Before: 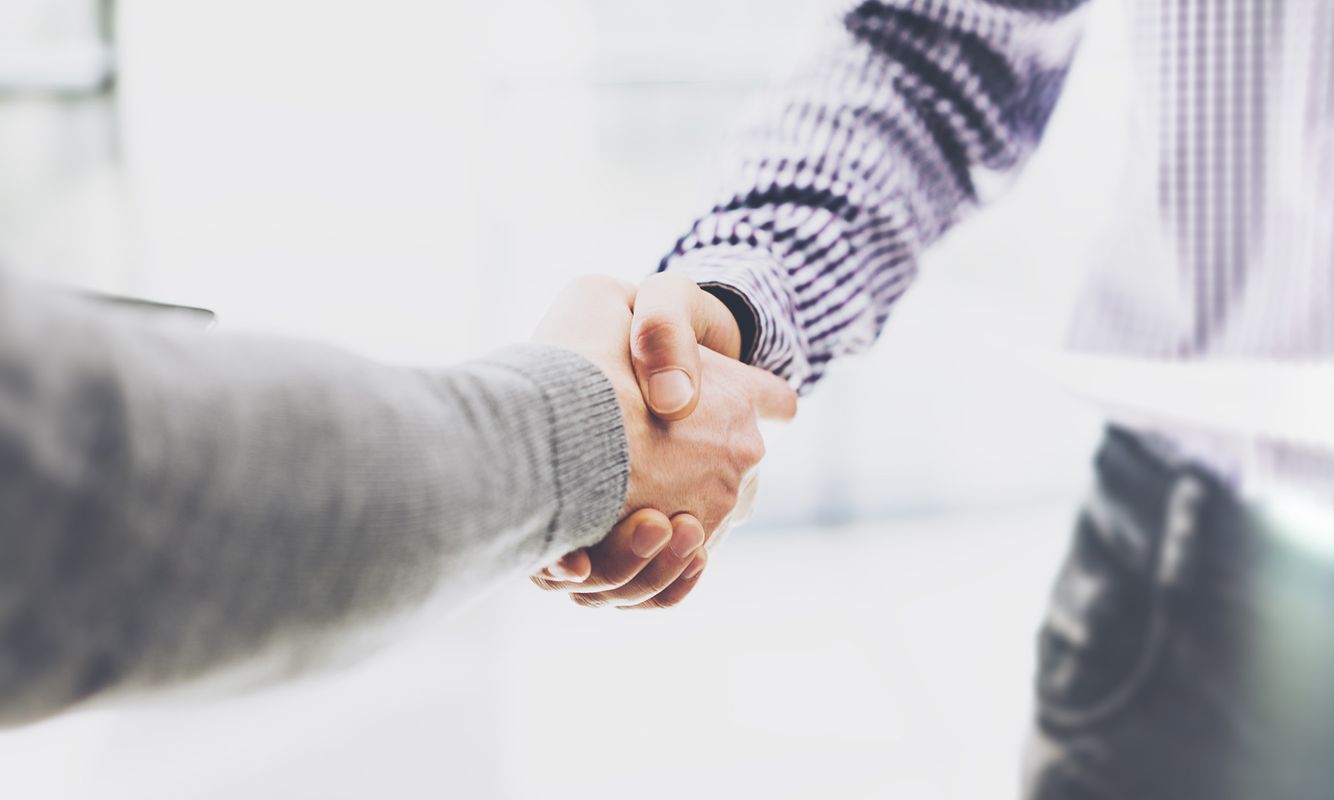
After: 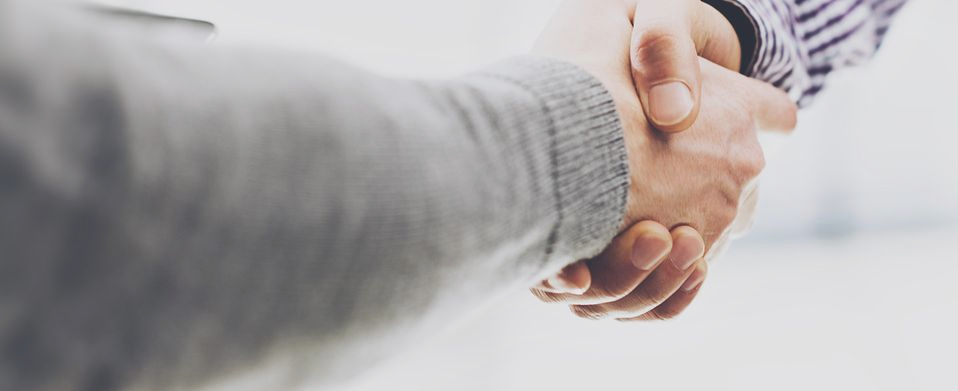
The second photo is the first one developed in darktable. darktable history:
crop: top 36.004%, right 28.177%, bottom 15.041%
tone equalizer: mask exposure compensation -0.506 EV
contrast brightness saturation: contrast -0.075, brightness -0.034, saturation -0.108
